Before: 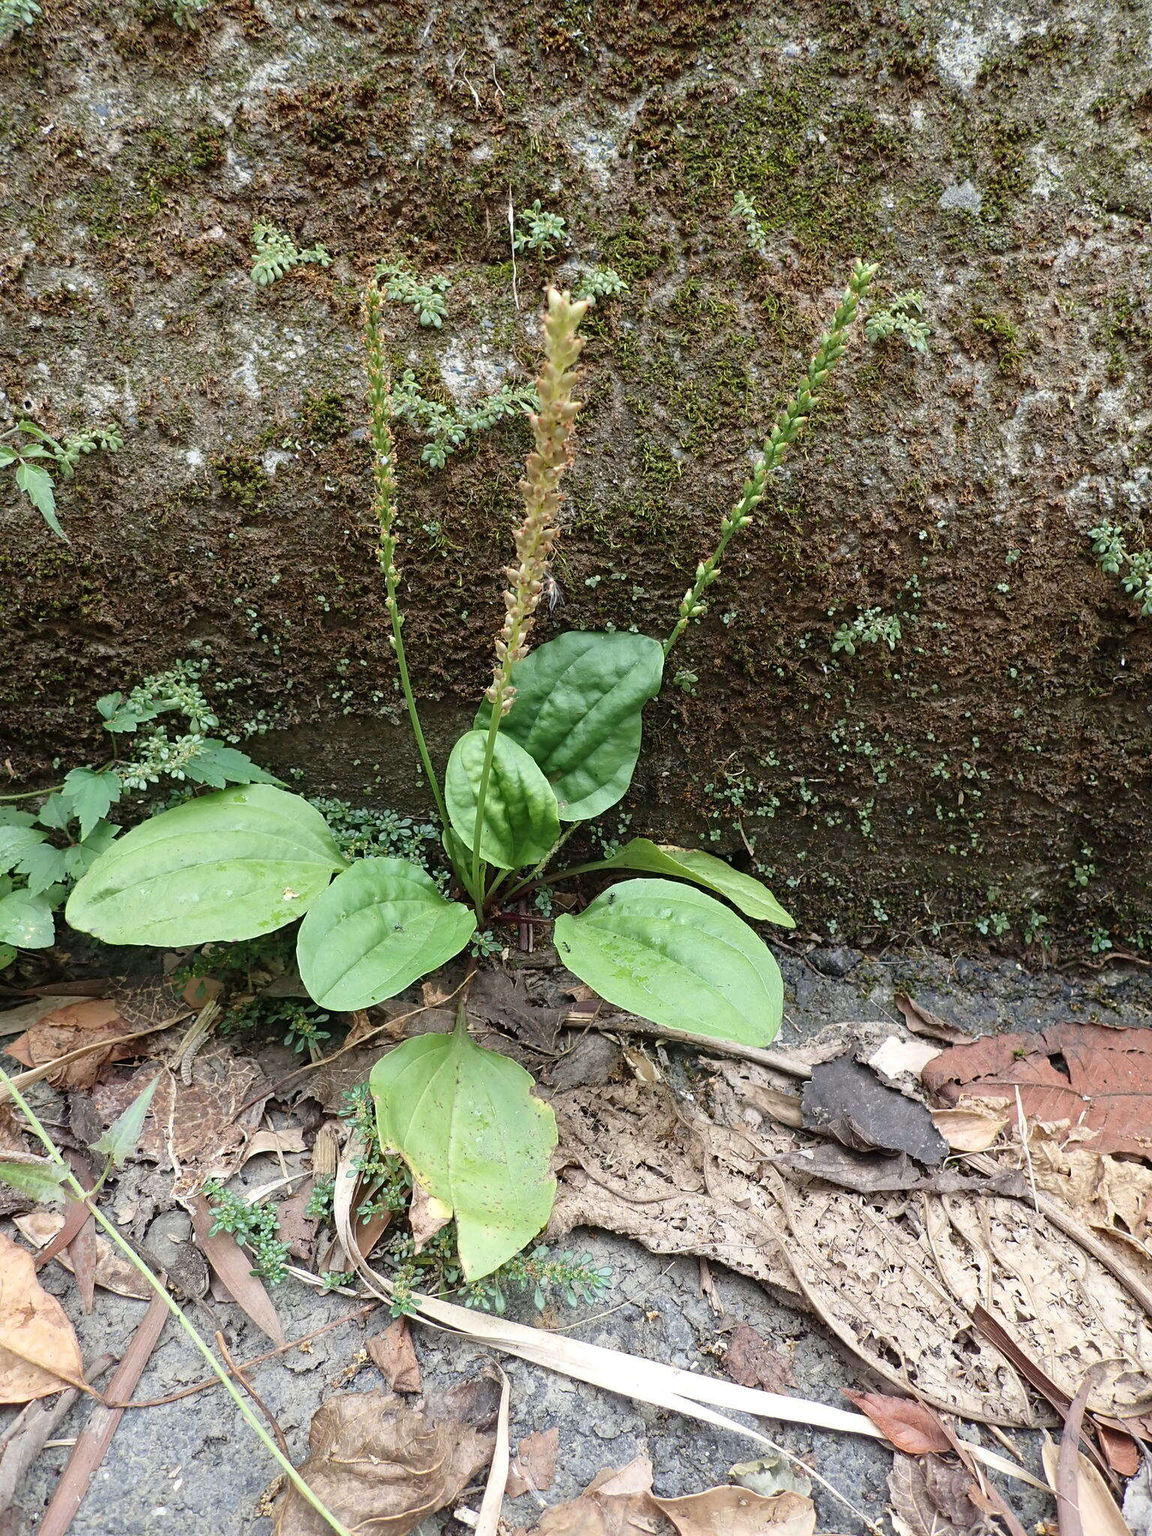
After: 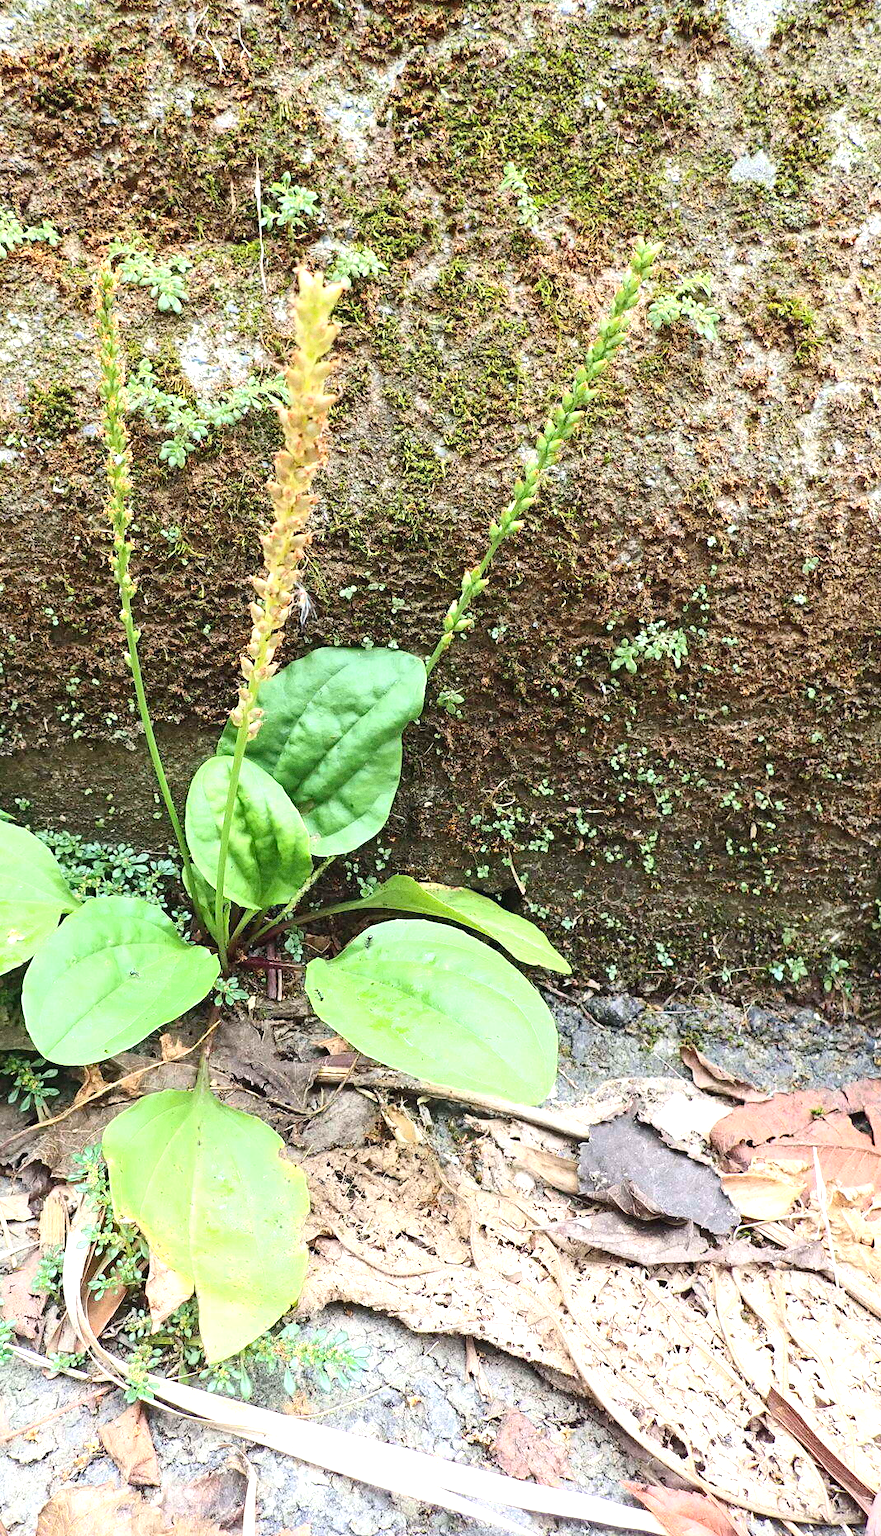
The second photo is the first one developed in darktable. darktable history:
crop and rotate: left 24.034%, top 2.838%, right 6.406%, bottom 6.299%
color balance rgb: saturation formula JzAzBz (2021)
contrast brightness saturation: contrast 0.2, brightness 0.16, saturation 0.22
exposure: black level correction 0, exposure 0.9 EV, compensate highlight preservation false
grain: coarseness 0.47 ISO
